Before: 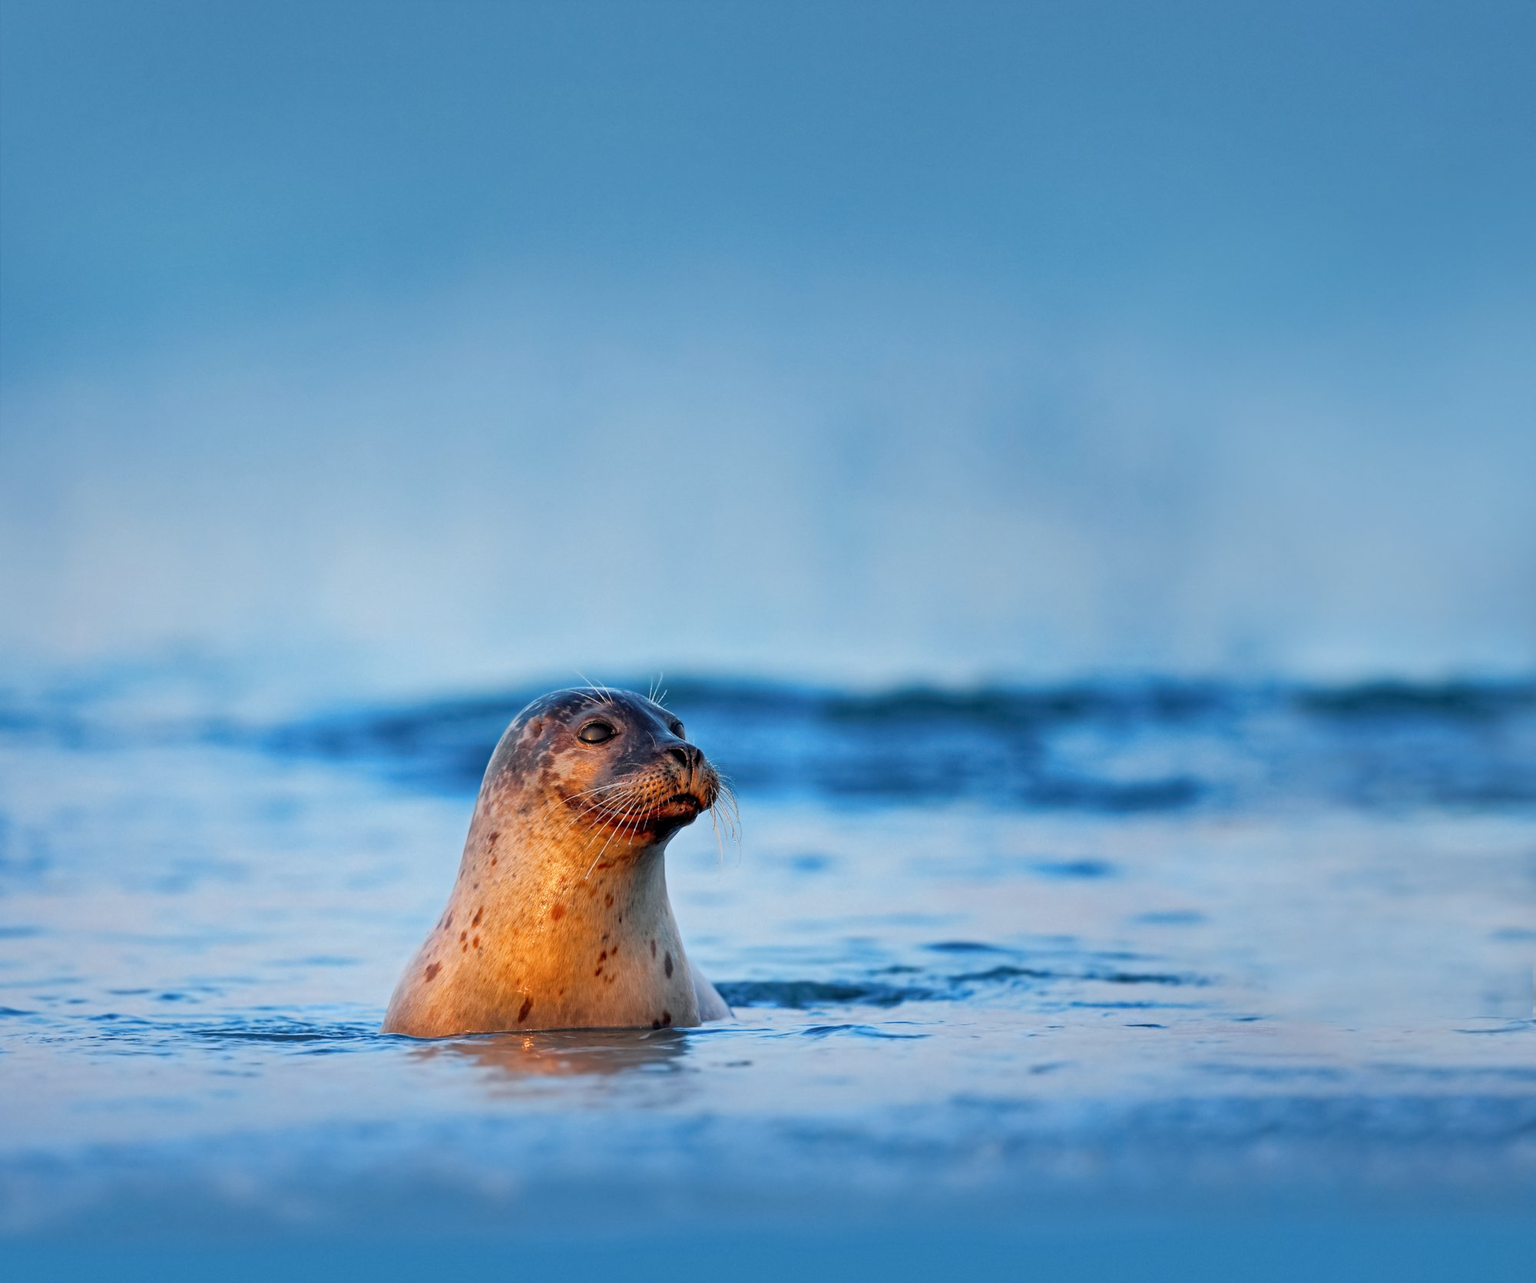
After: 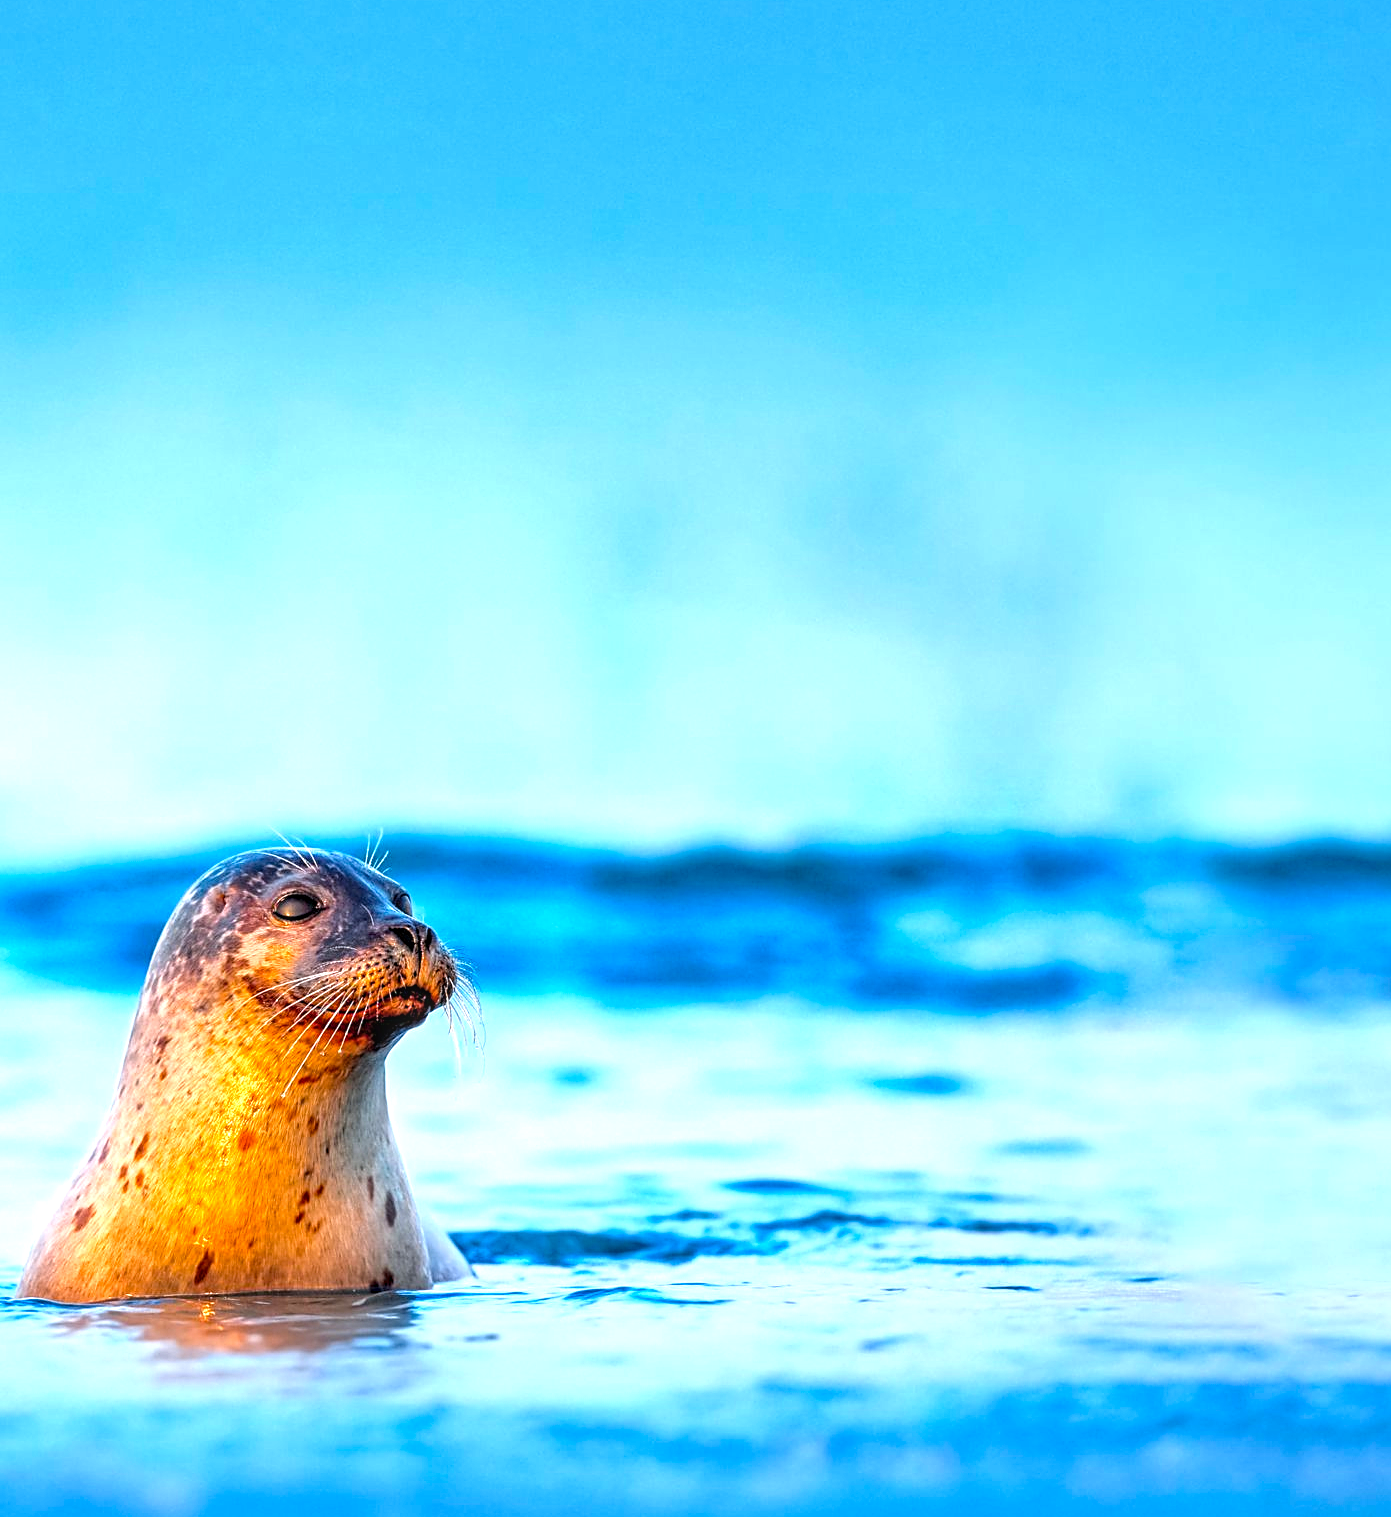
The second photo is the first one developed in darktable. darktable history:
exposure: exposure 1.137 EV, compensate highlight preservation false
color balance rgb: perceptual saturation grading › global saturation 20%, global vibrance 20%
local contrast: on, module defaults
white balance: red 0.982, blue 1.018
crop and rotate: left 24.034%, top 2.838%, right 6.406%, bottom 6.299%
sharpen: on, module defaults
